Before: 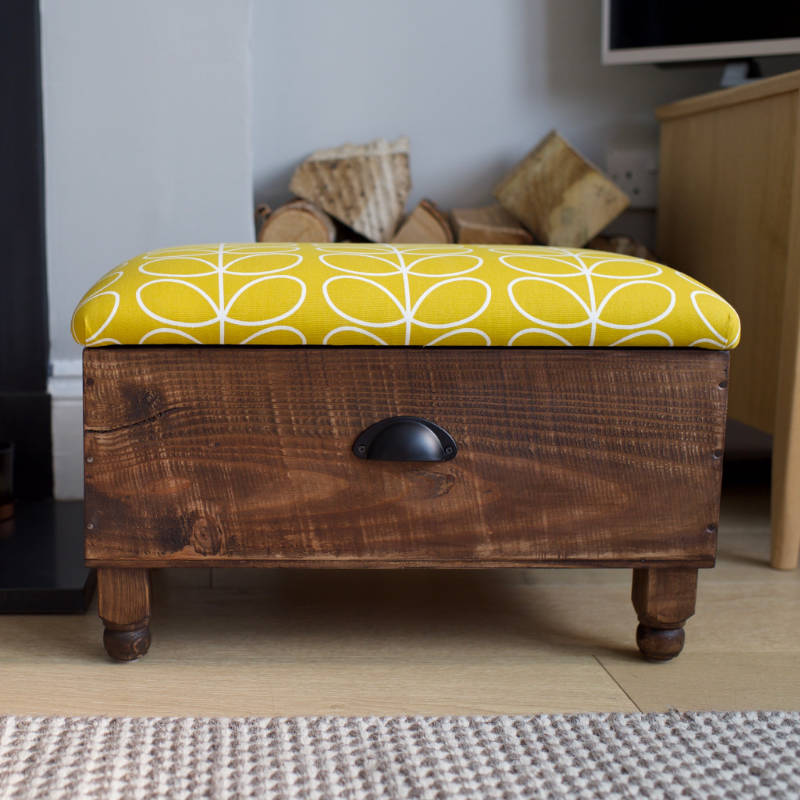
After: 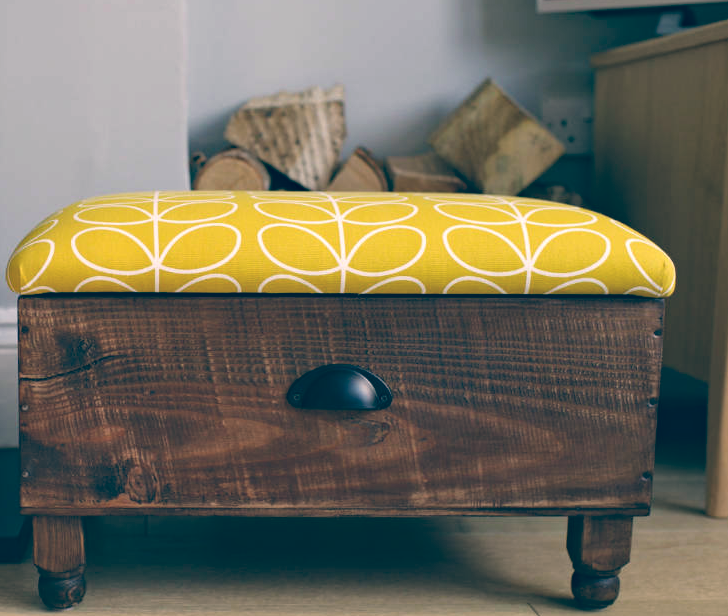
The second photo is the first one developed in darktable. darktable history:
color balance: lift [1.006, 0.985, 1.002, 1.015], gamma [1, 0.953, 1.008, 1.047], gain [1.076, 1.13, 1.004, 0.87]
haze removal: compatibility mode true, adaptive false
crop: left 8.155%, top 6.611%, bottom 15.385%
